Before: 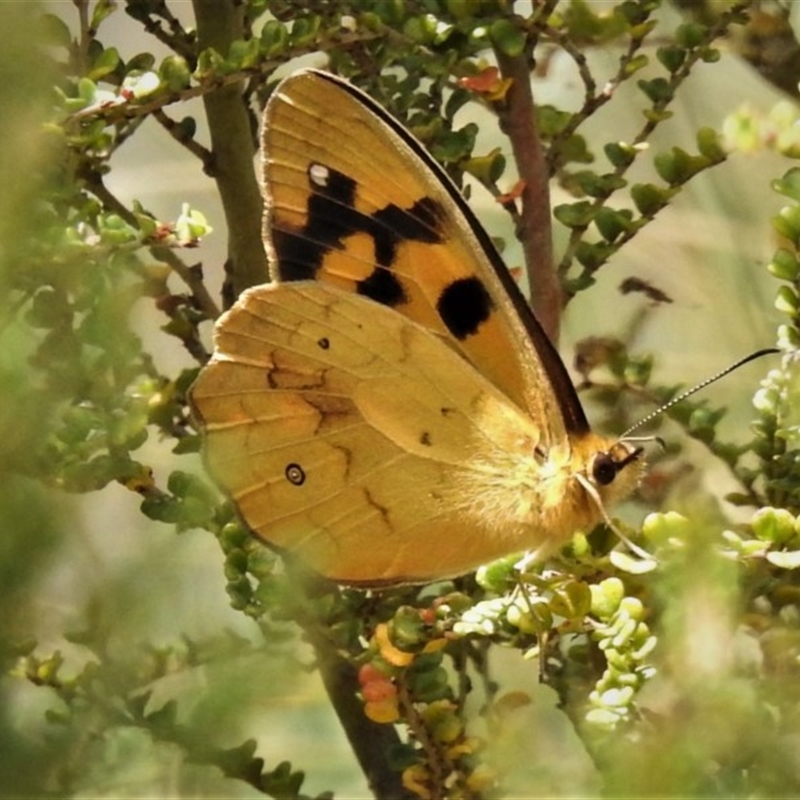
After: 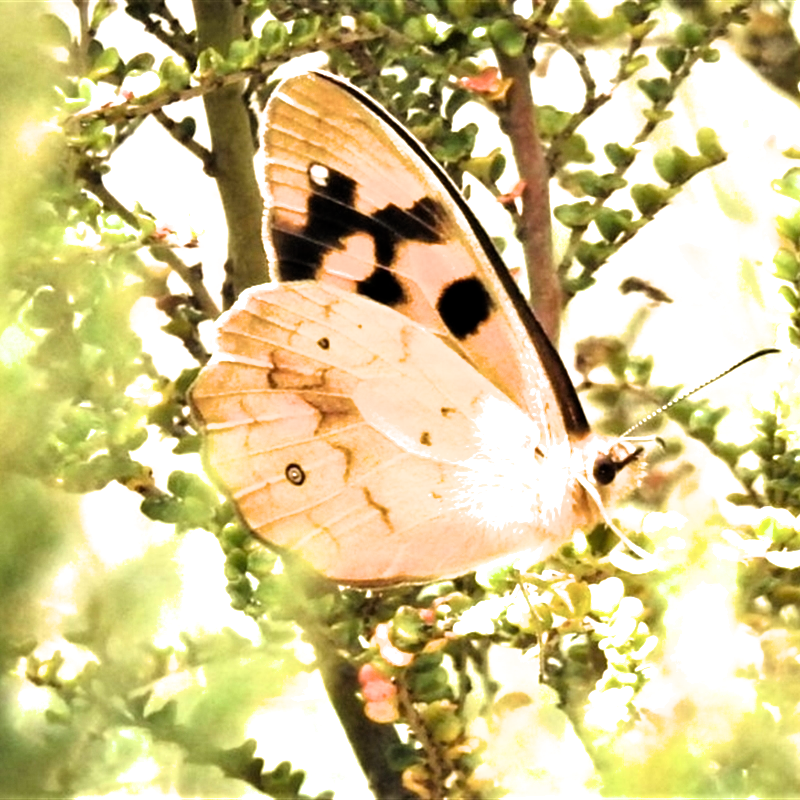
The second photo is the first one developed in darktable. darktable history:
exposure: black level correction 0, exposure 1.501 EV, compensate highlight preservation false
filmic rgb: black relative exposure -8.66 EV, white relative exposure 2.71 EV, target black luminance 0%, hardness 6.27, latitude 77.32%, contrast 1.327, shadows ↔ highlights balance -0.289%, color science v6 (2022)
